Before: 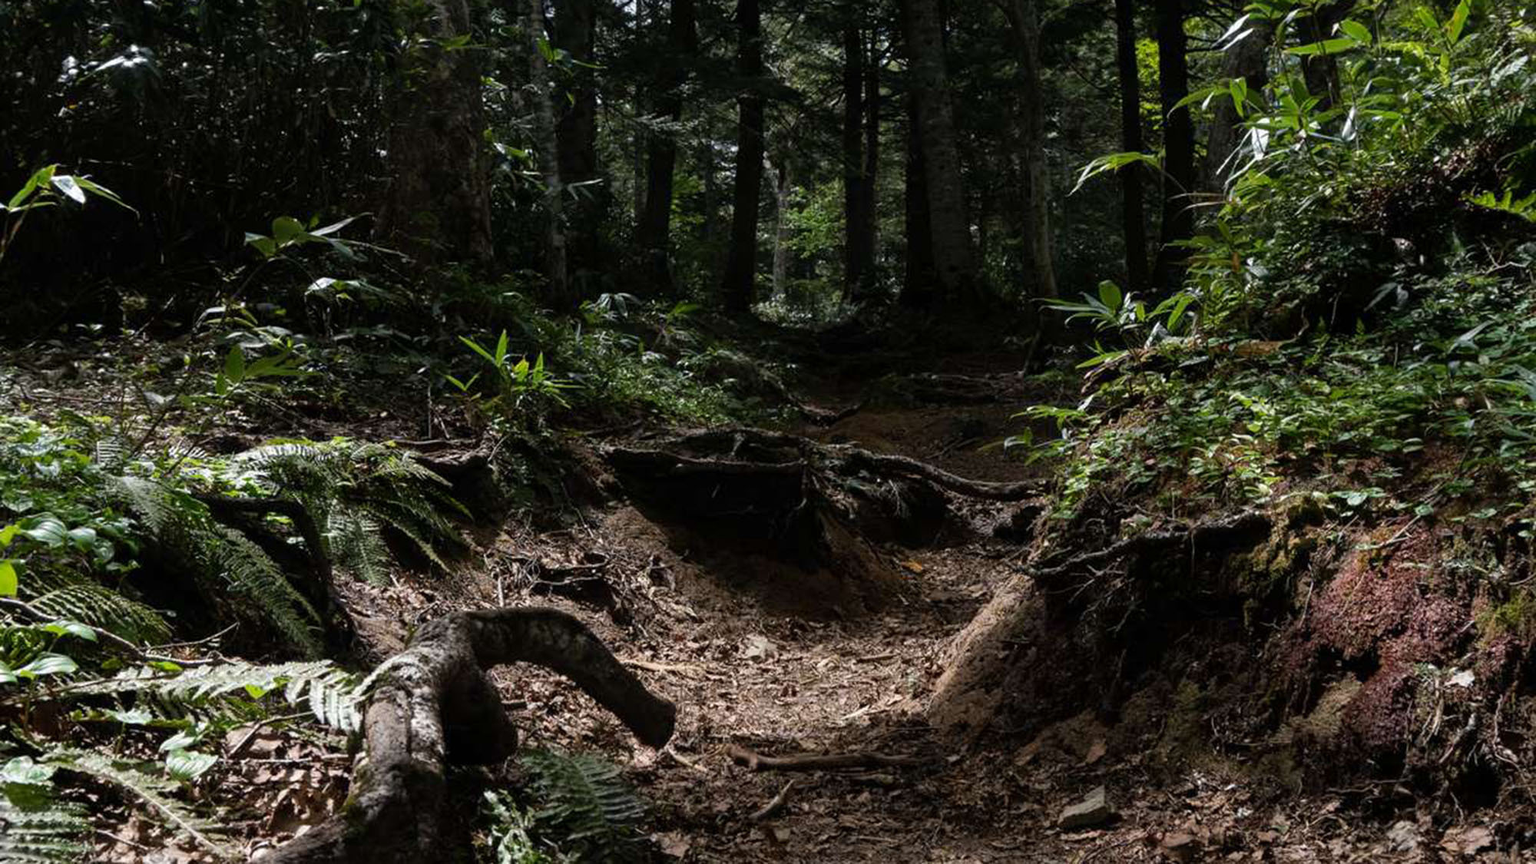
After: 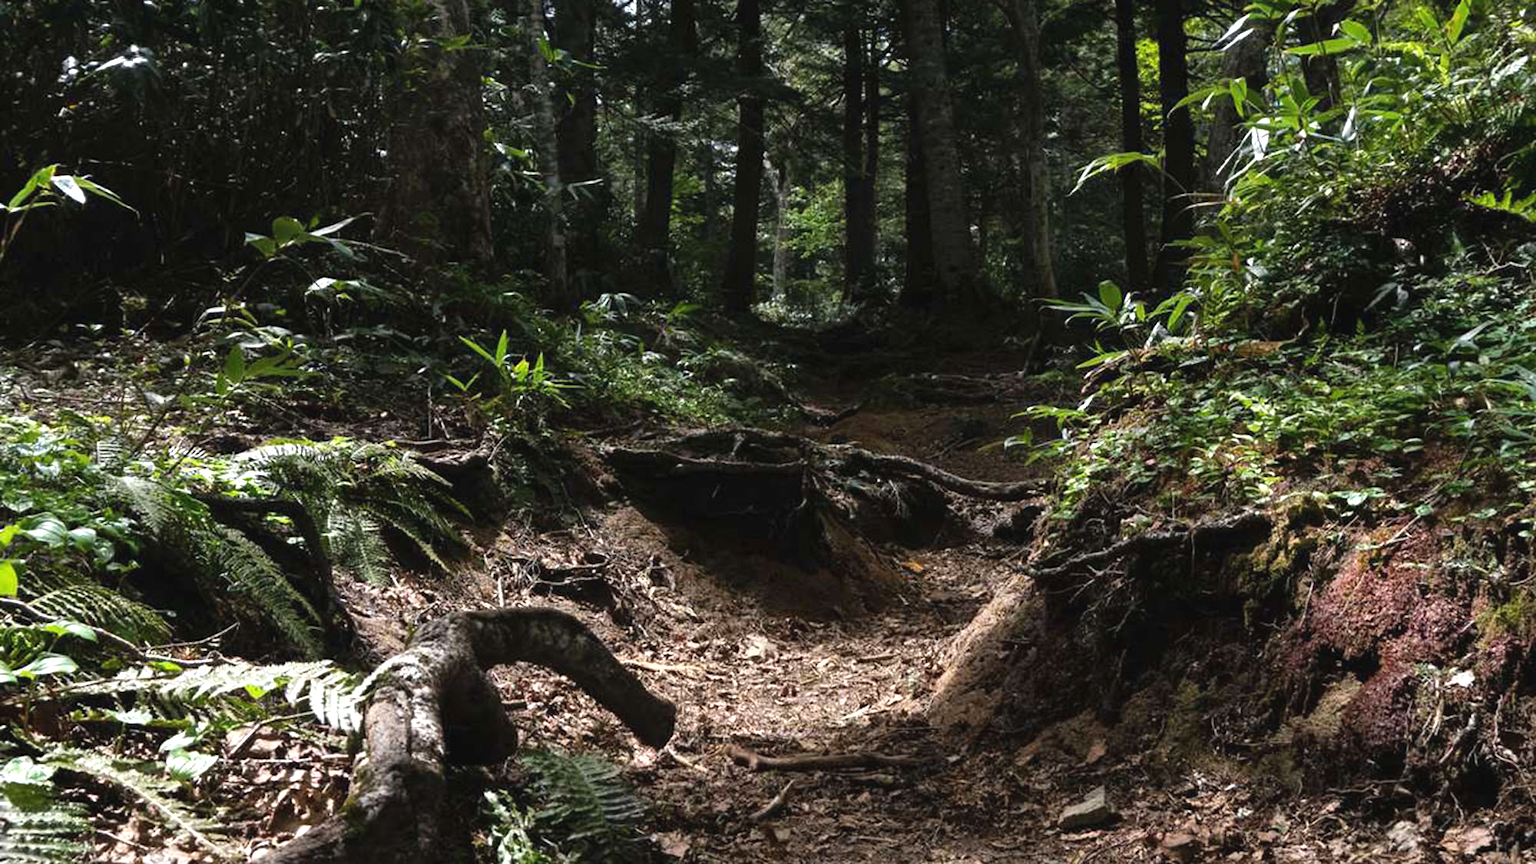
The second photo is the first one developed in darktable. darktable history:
exposure: black level correction -0.002, exposure 0.707 EV, compensate highlight preservation false
